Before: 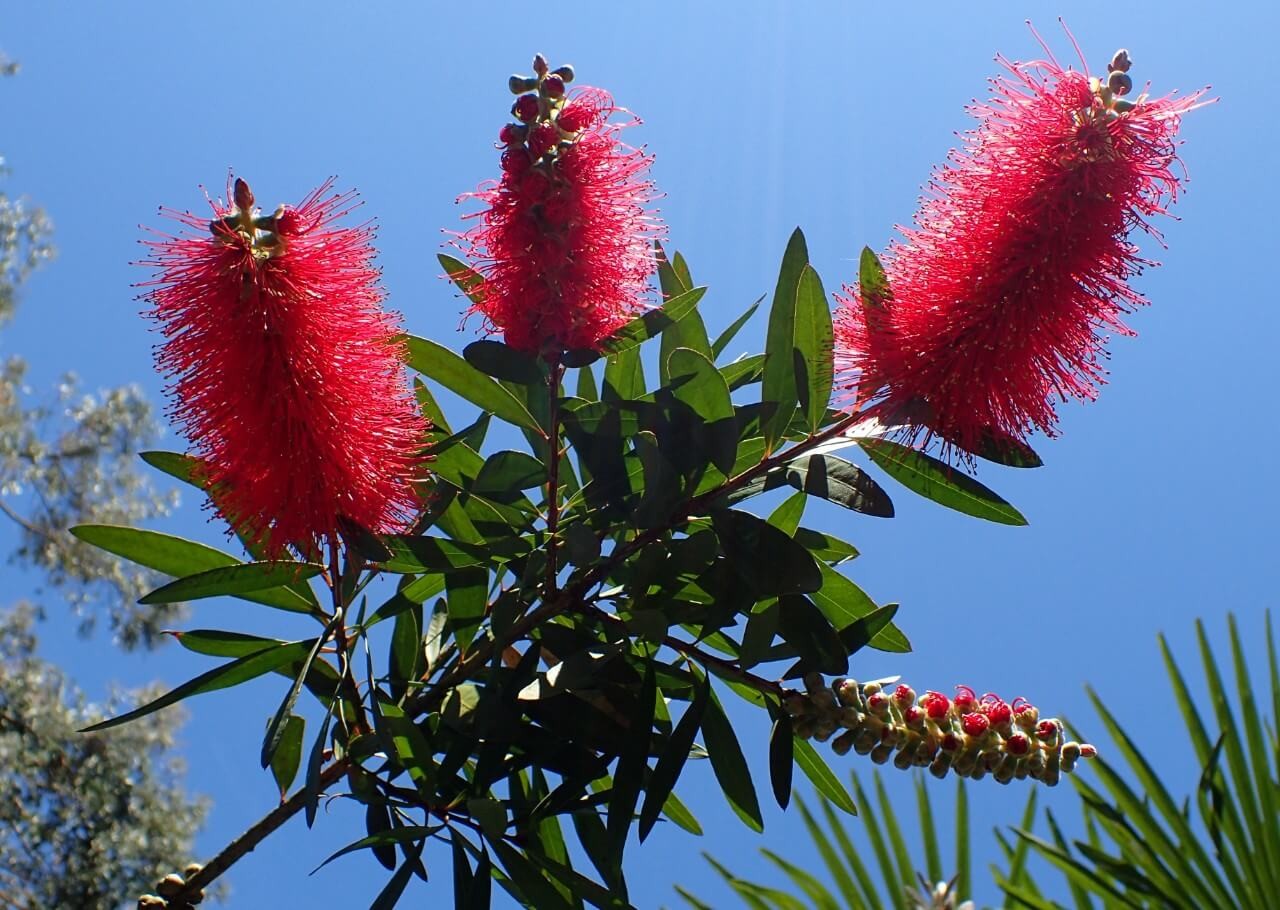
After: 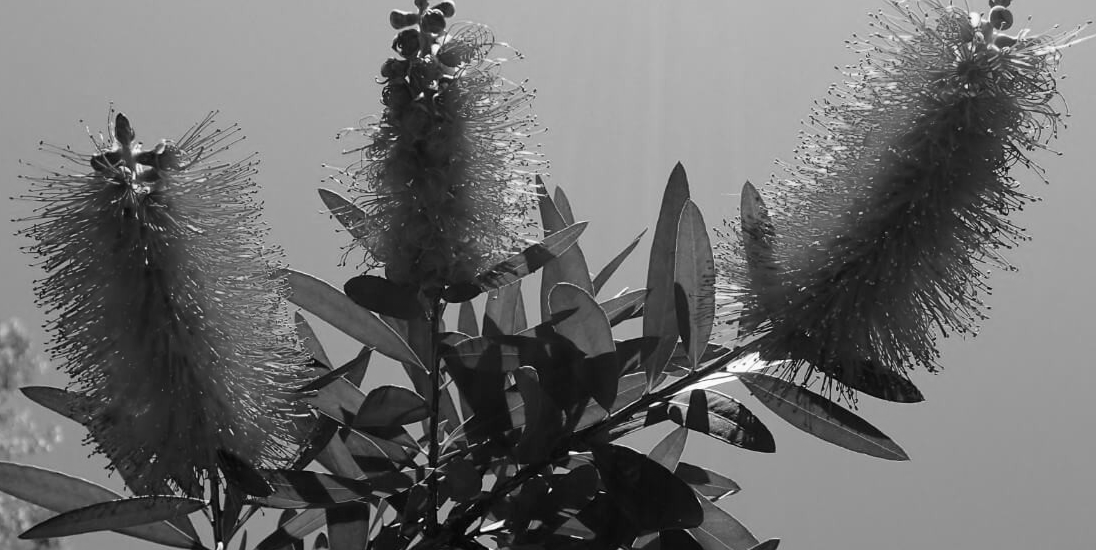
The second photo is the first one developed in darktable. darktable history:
monochrome: on, module defaults
white balance: red 0.924, blue 1.095
crop and rotate: left 9.345%, top 7.22%, right 4.982%, bottom 32.331%
